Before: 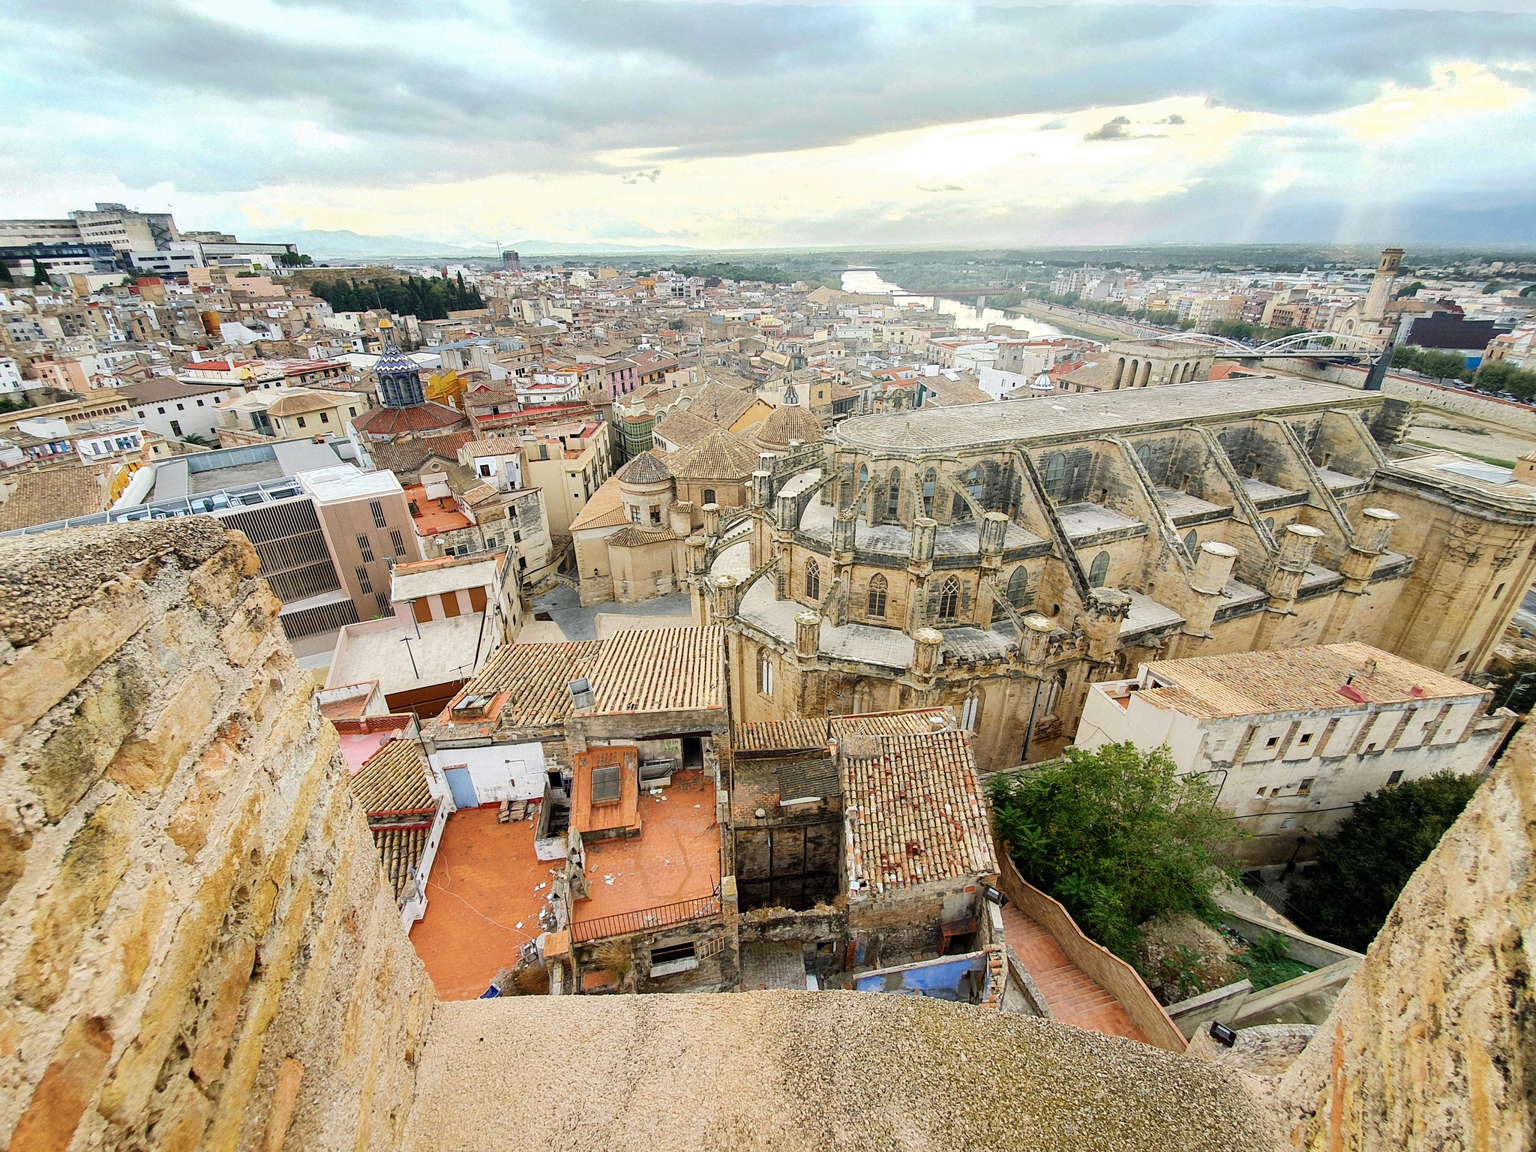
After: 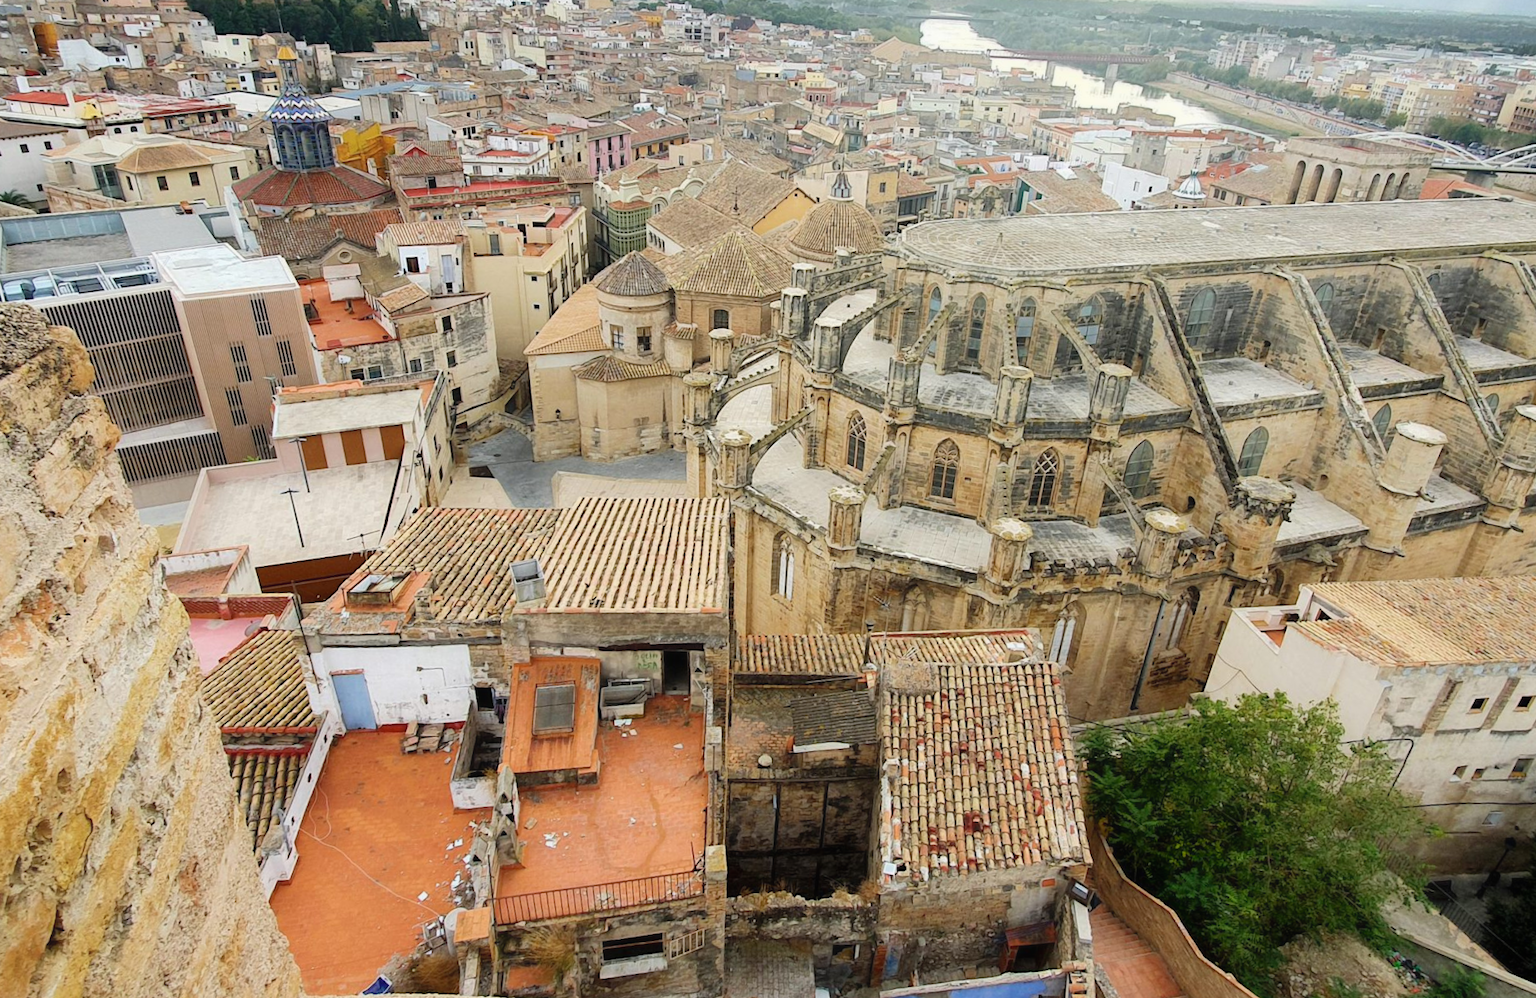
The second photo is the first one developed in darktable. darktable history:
crop and rotate: angle -3.37°, left 9.79%, top 20.73%, right 12.42%, bottom 11.82%
contrast equalizer: octaves 7, y [[0.502, 0.505, 0.512, 0.529, 0.564, 0.588], [0.5 ×6], [0.502, 0.505, 0.512, 0.529, 0.564, 0.588], [0, 0.001, 0.001, 0.004, 0.008, 0.011], [0, 0.001, 0.001, 0.004, 0.008, 0.011]], mix -1
